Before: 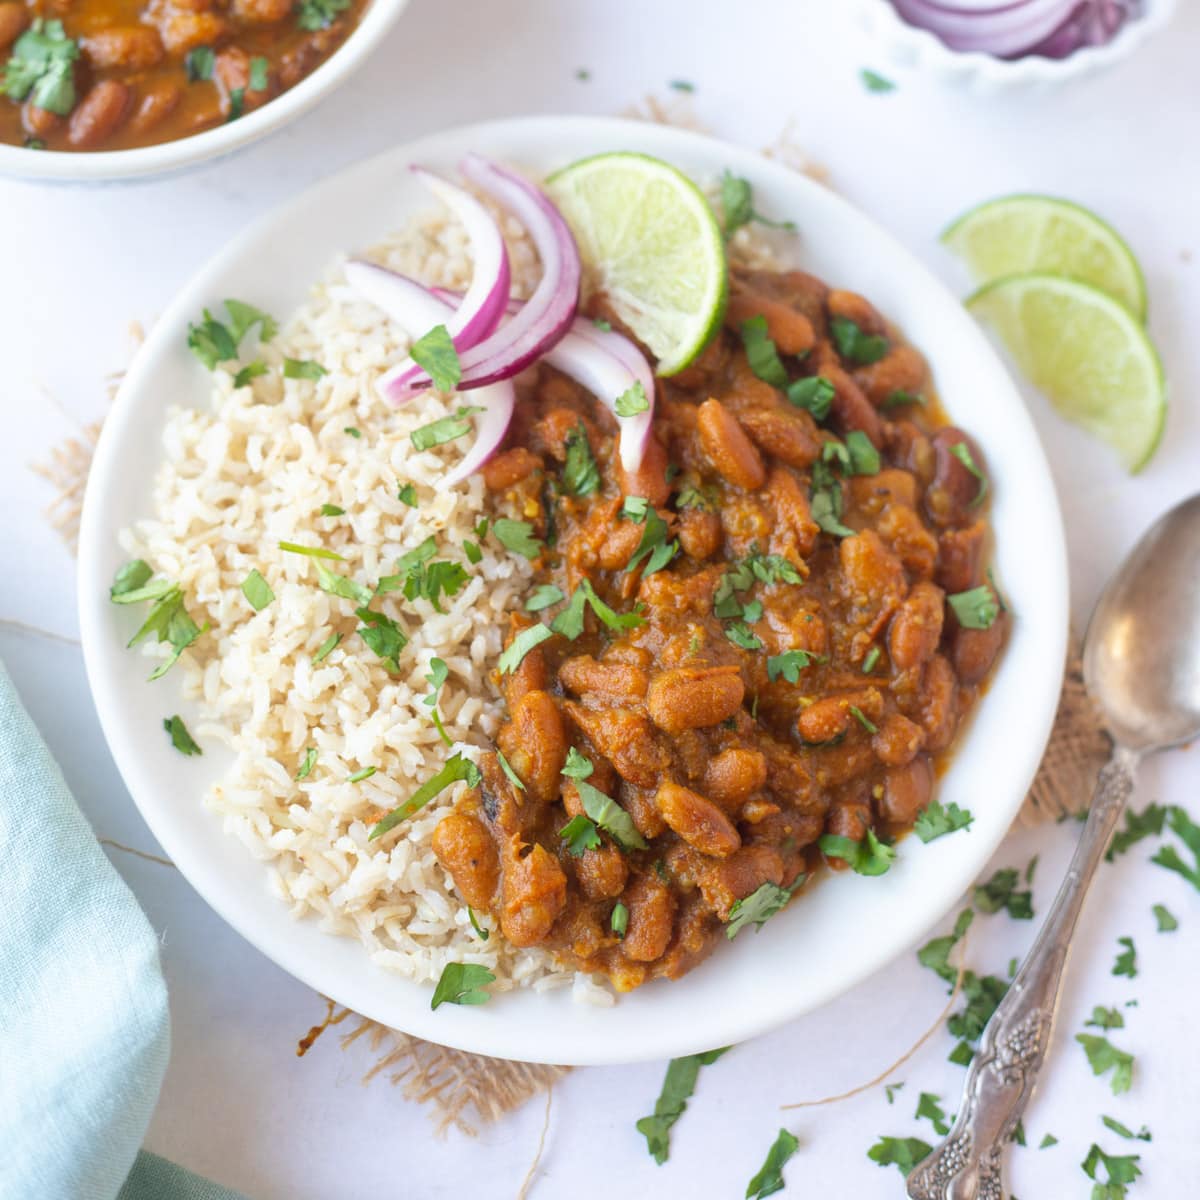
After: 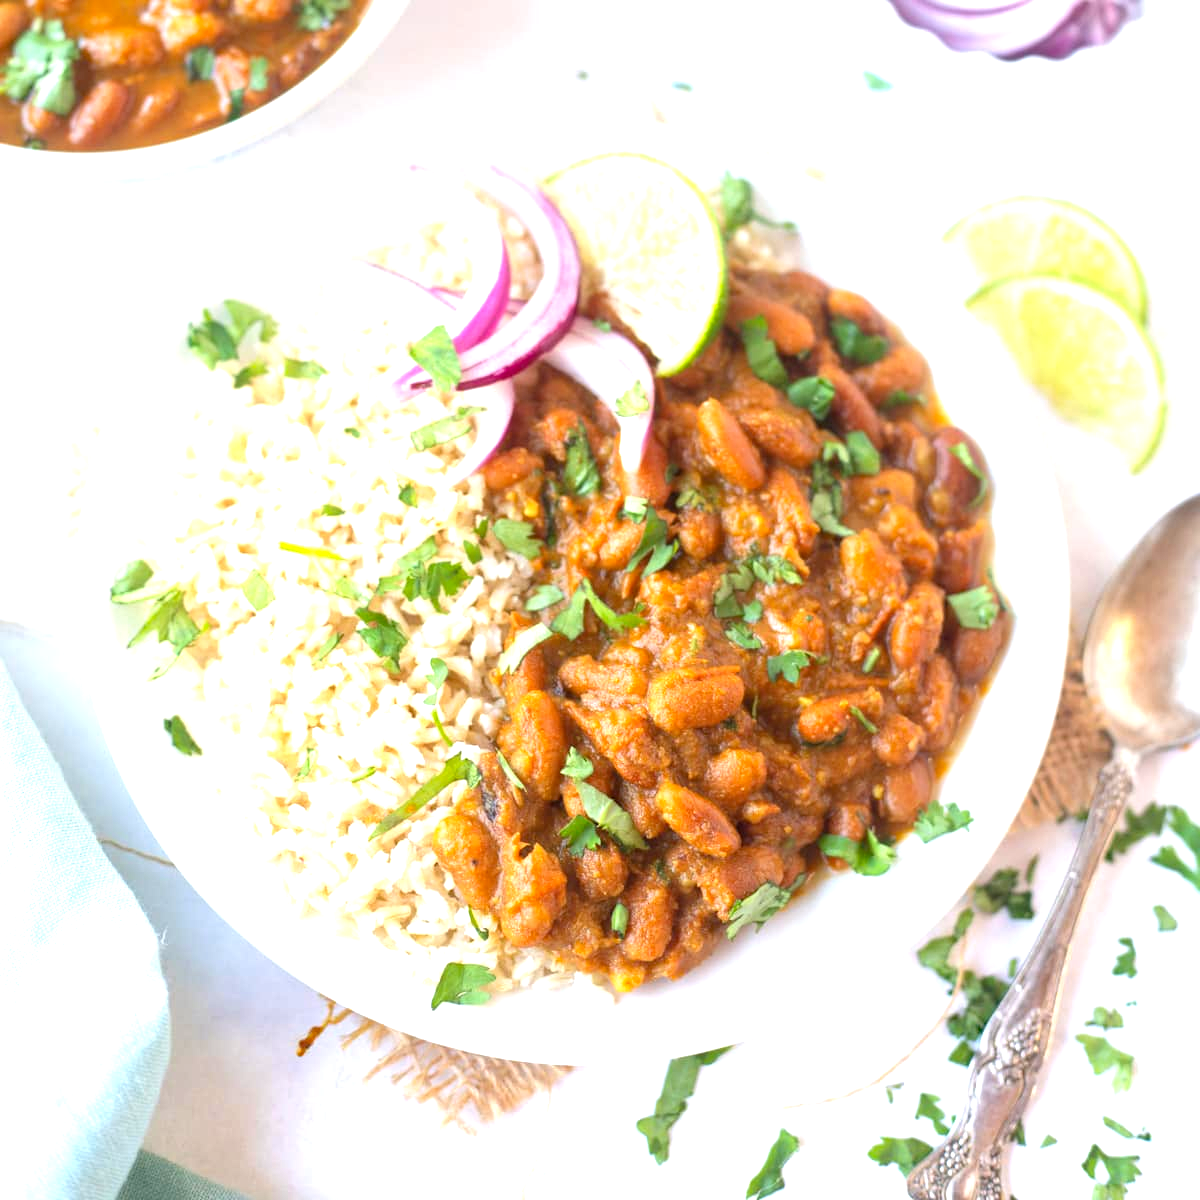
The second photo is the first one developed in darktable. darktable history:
exposure: black level correction 0, exposure 1.001 EV, compensate exposure bias true, compensate highlight preservation false
haze removal: compatibility mode true, adaptive false
